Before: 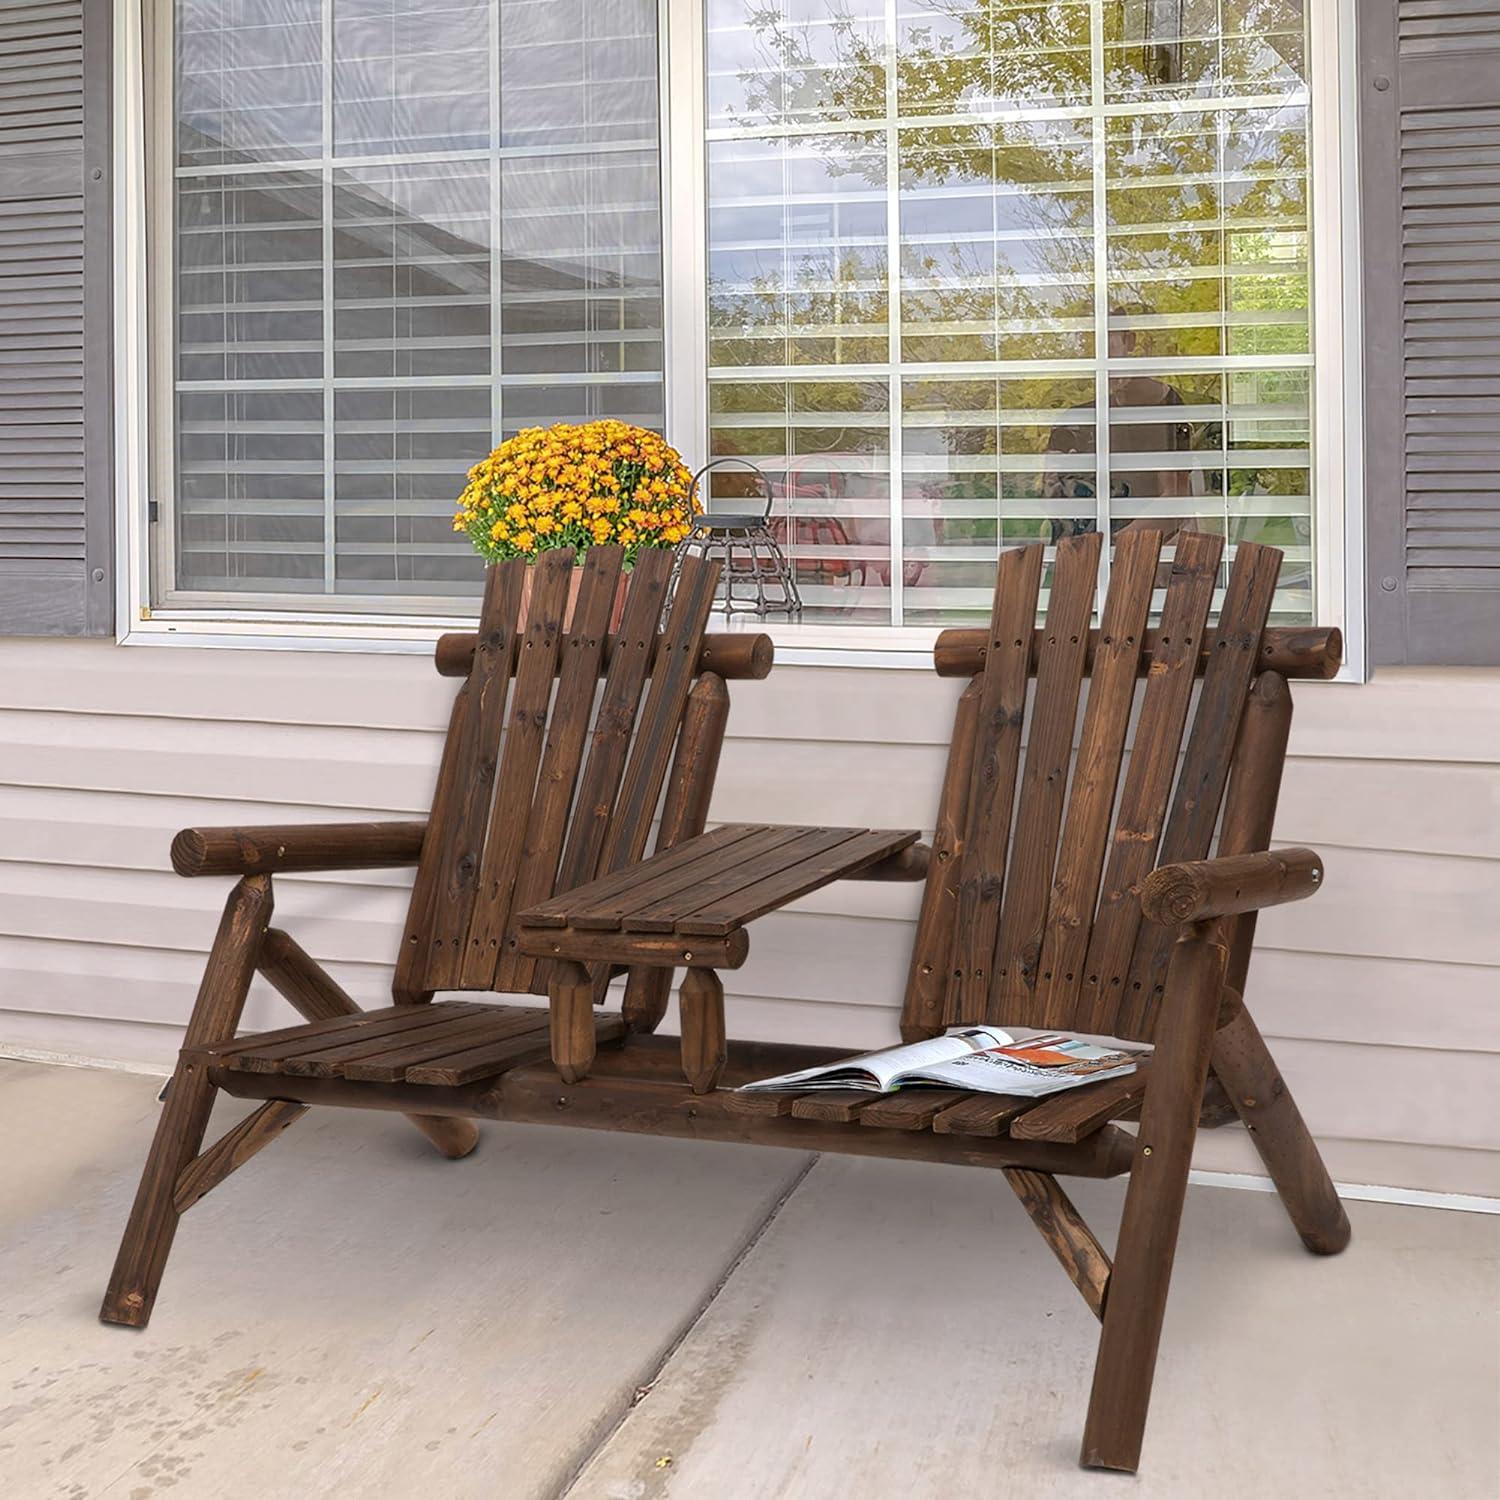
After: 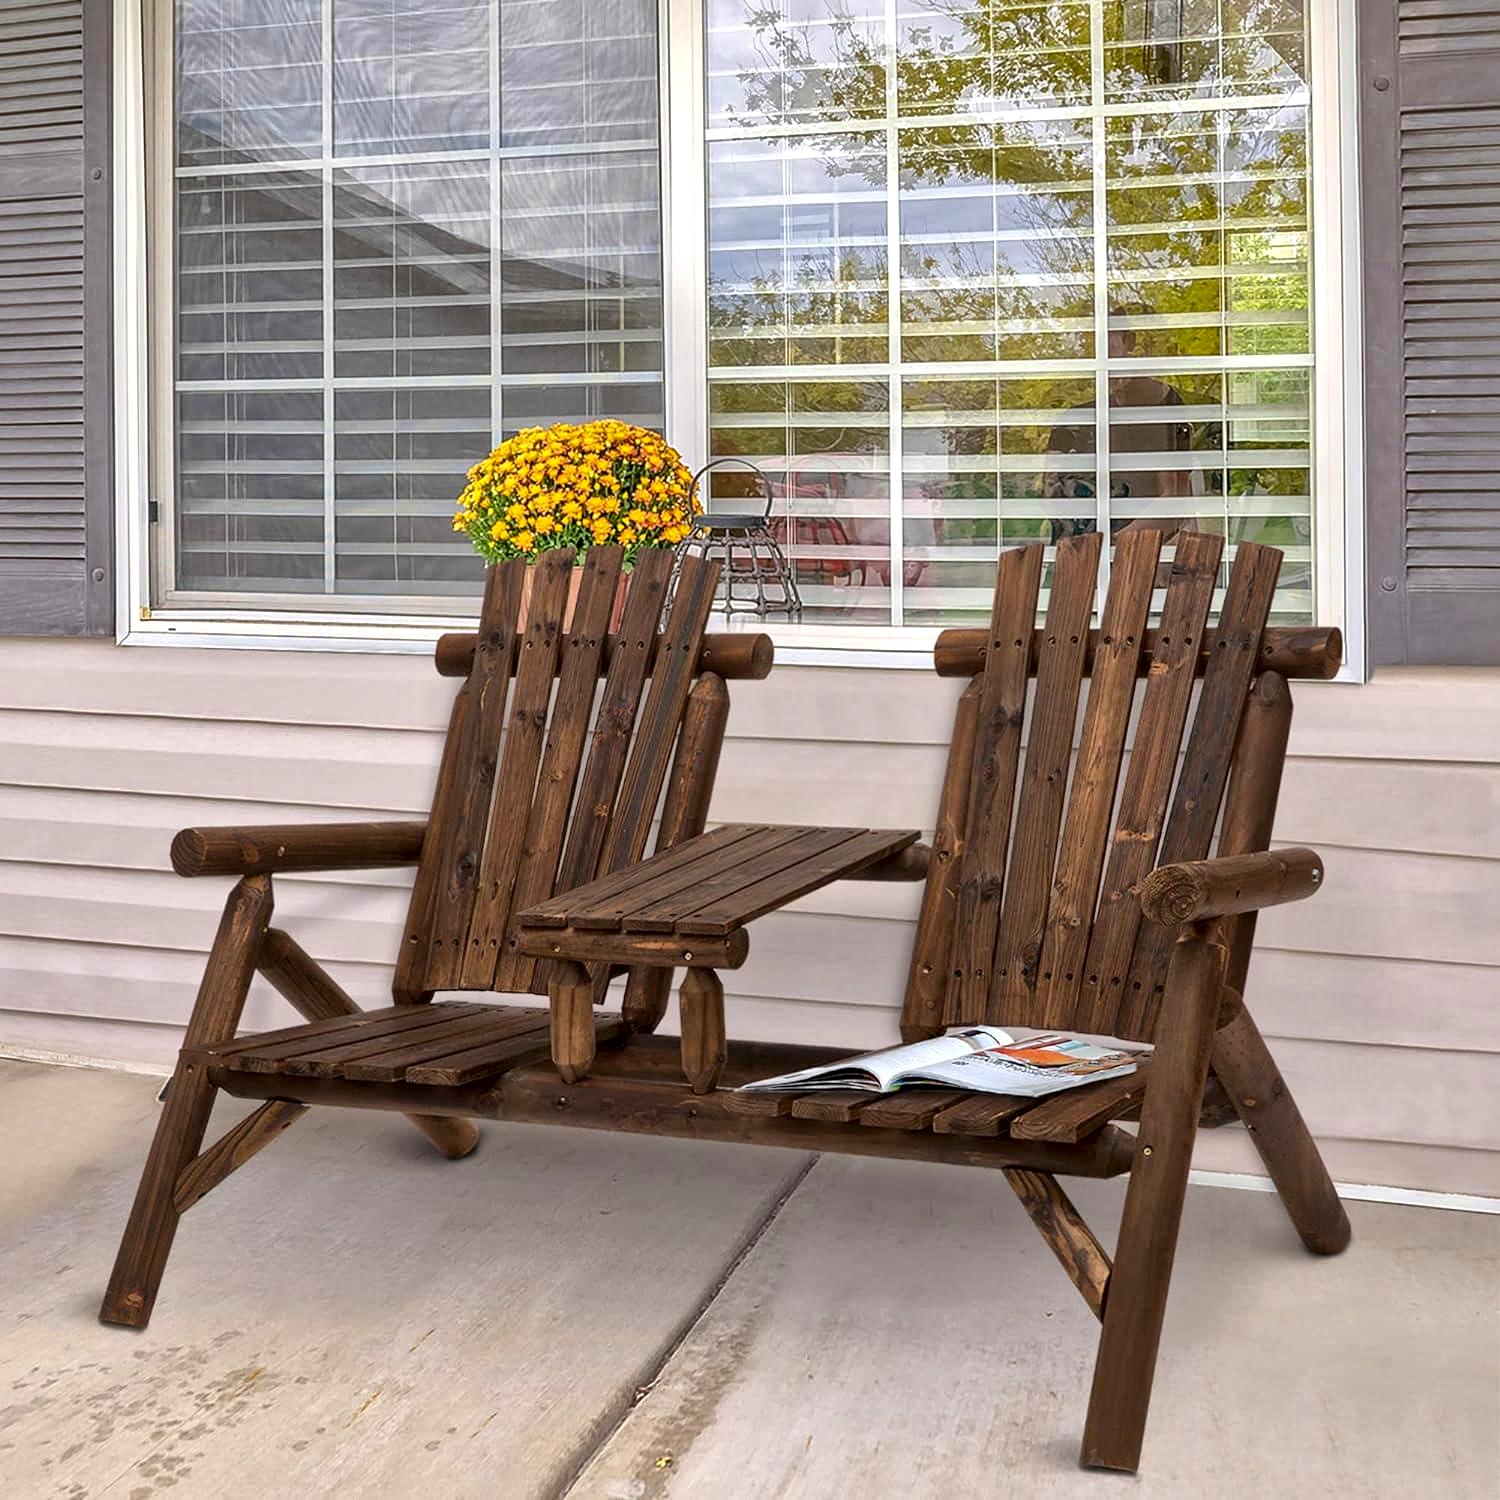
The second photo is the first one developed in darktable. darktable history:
shadows and highlights: radius 125.51, shadows 30.29, highlights -30.79, low approximation 0.01, soften with gaussian
local contrast: mode bilateral grid, contrast 21, coarseness 50, detail 171%, midtone range 0.2
color balance rgb: perceptual saturation grading › global saturation 0.288%, global vibrance 34.69%
